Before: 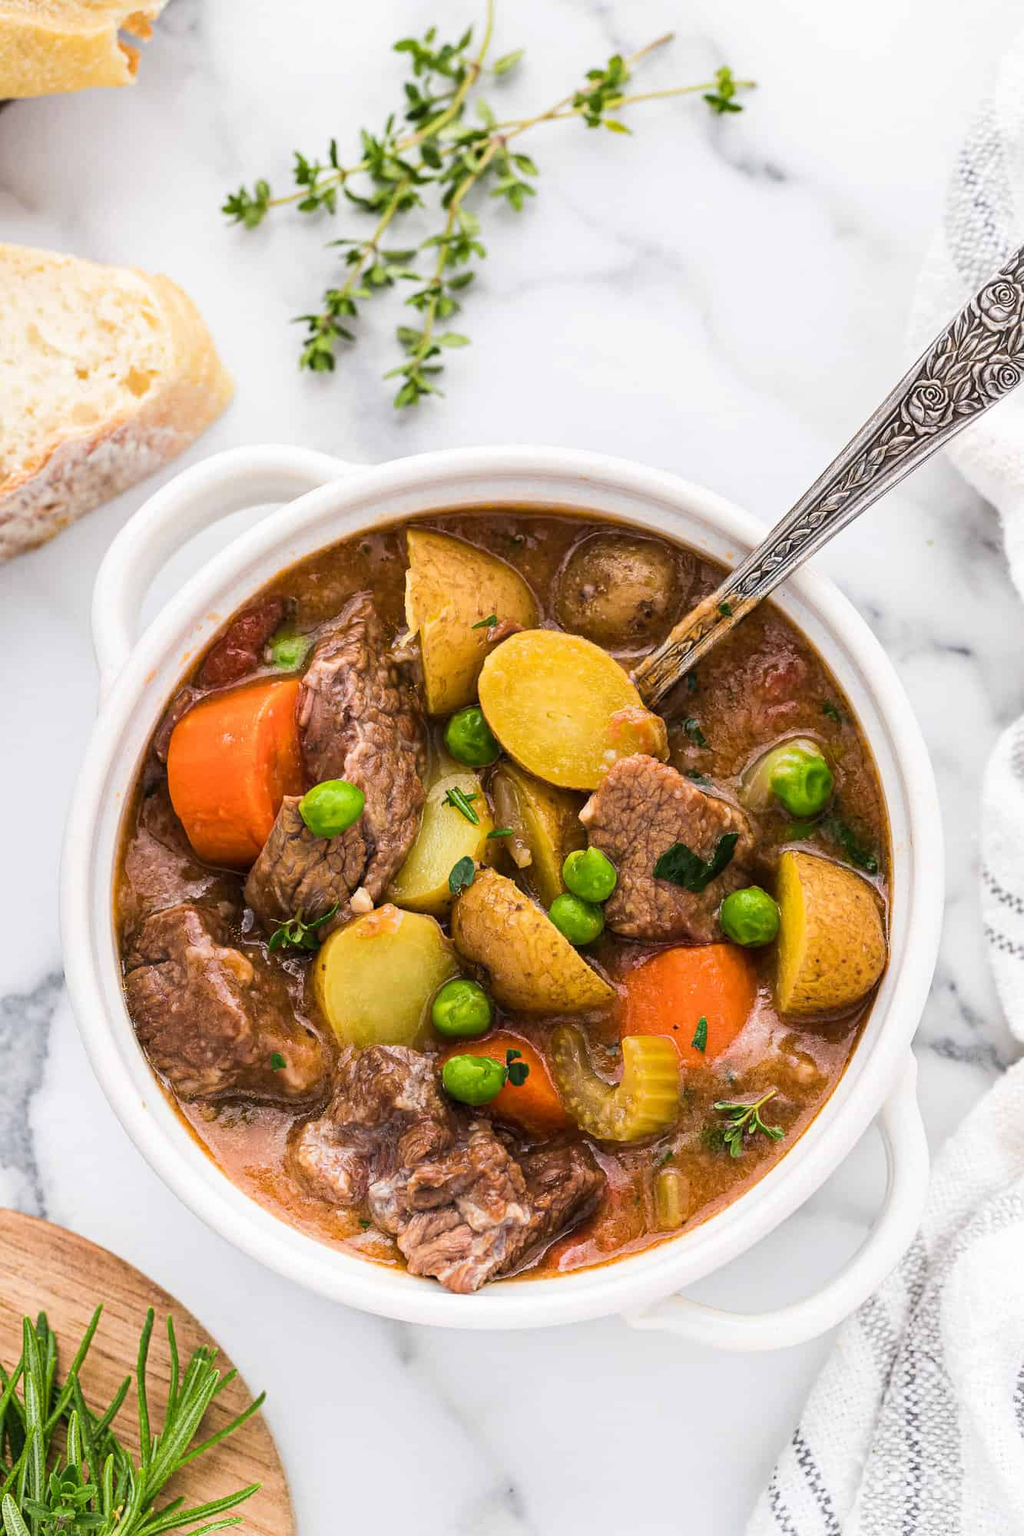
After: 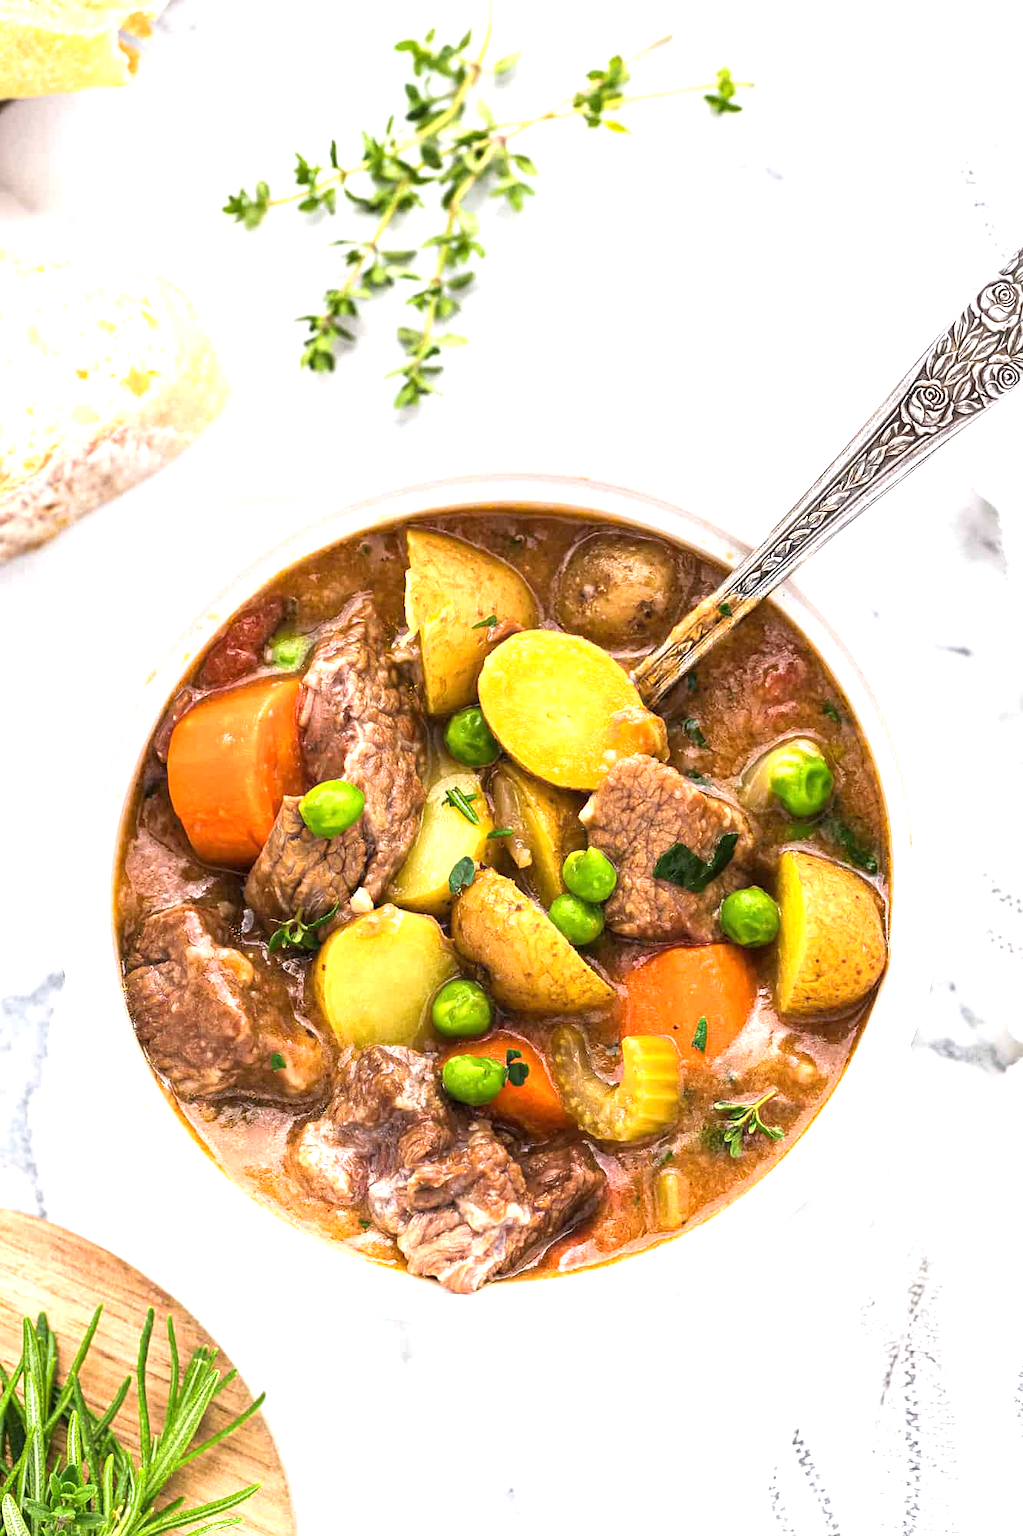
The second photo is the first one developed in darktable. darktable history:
exposure: black level correction 0, exposure 0.936 EV, compensate highlight preservation false
